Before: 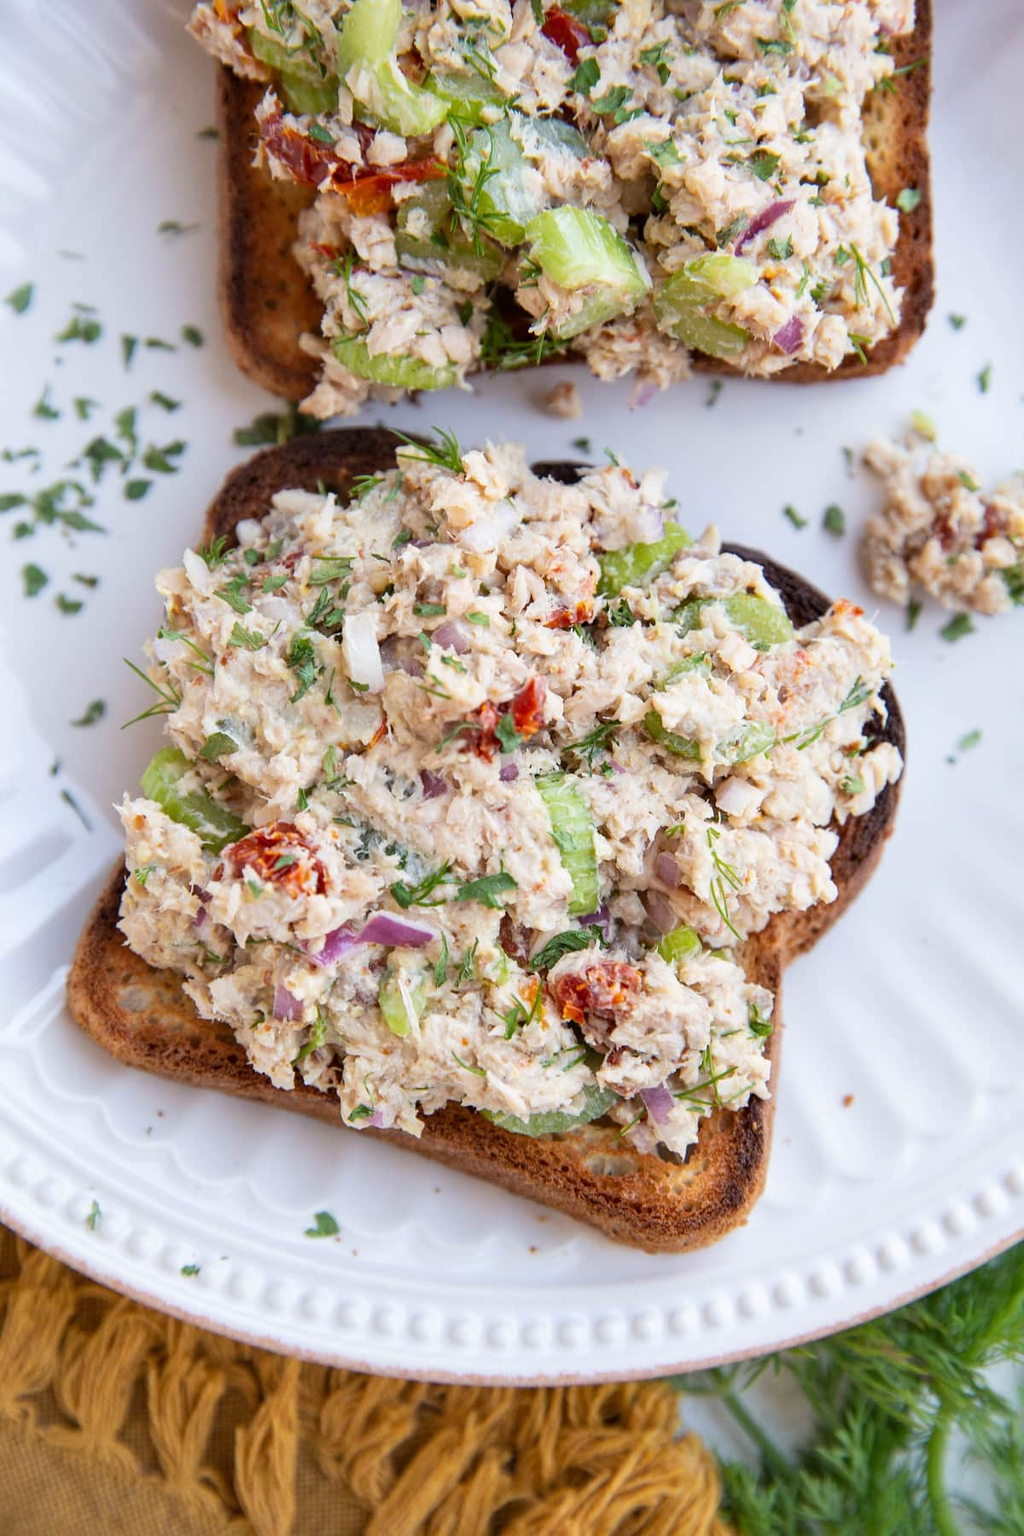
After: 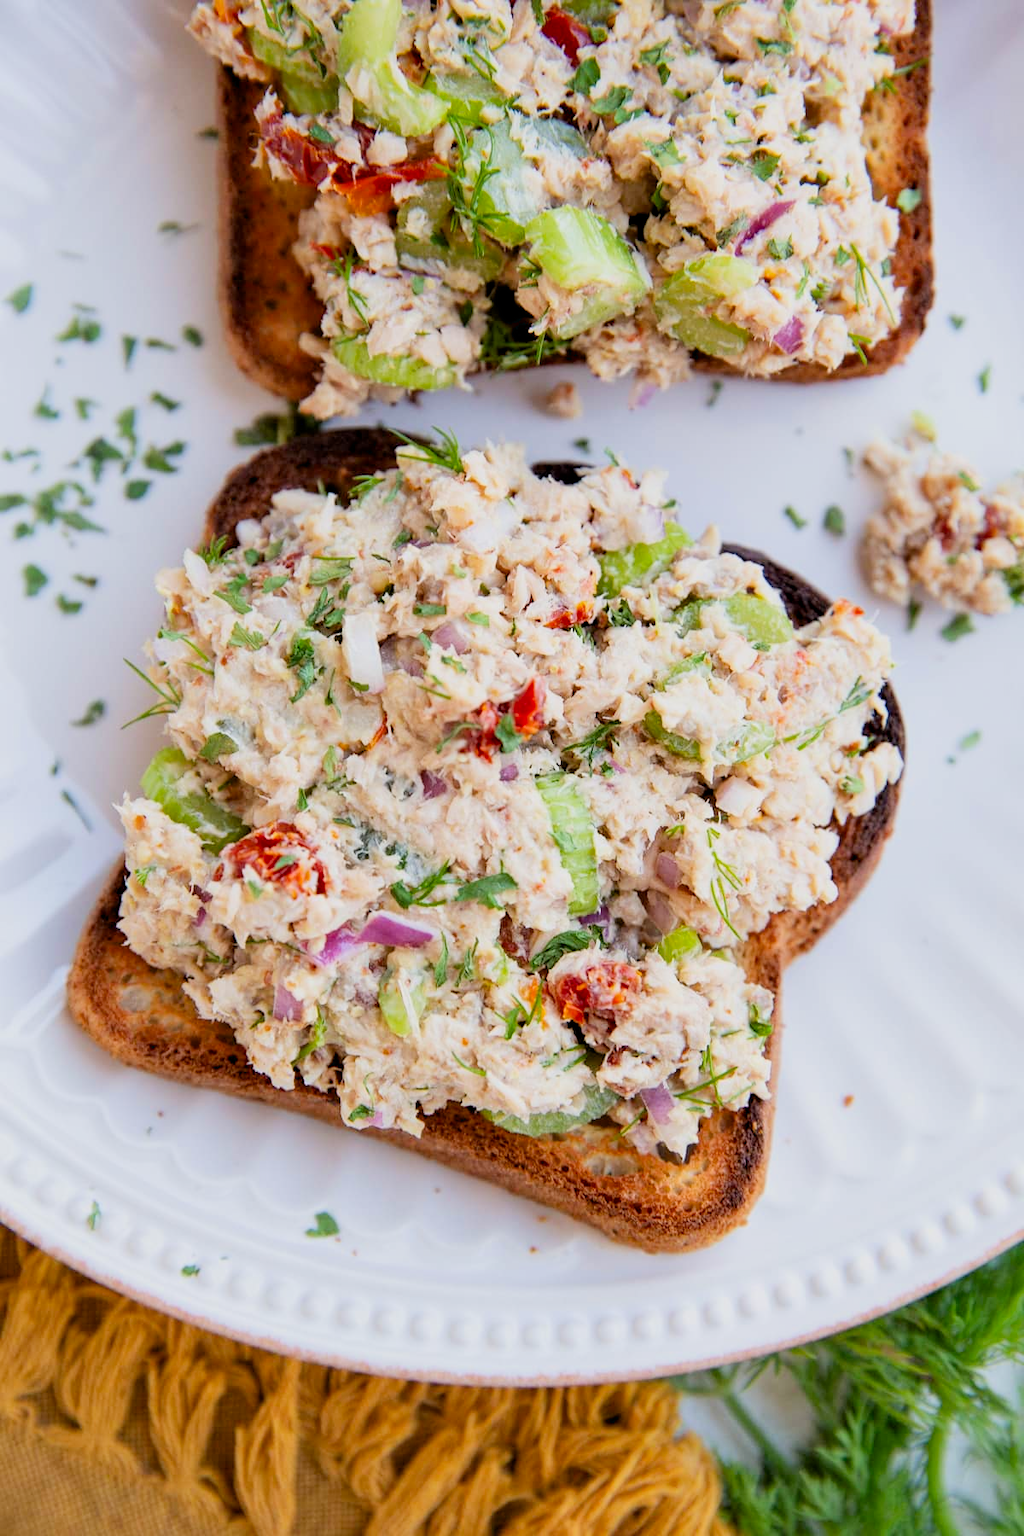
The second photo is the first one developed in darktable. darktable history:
exposure: black level correction 0.005, exposure 0.272 EV, compensate highlight preservation false
filmic rgb: black relative exposure -8.03 EV, white relative exposure 3.8 EV, threshold 5.96 EV, hardness 4.39, iterations of high-quality reconstruction 10, enable highlight reconstruction true
contrast brightness saturation: saturation 0.179
